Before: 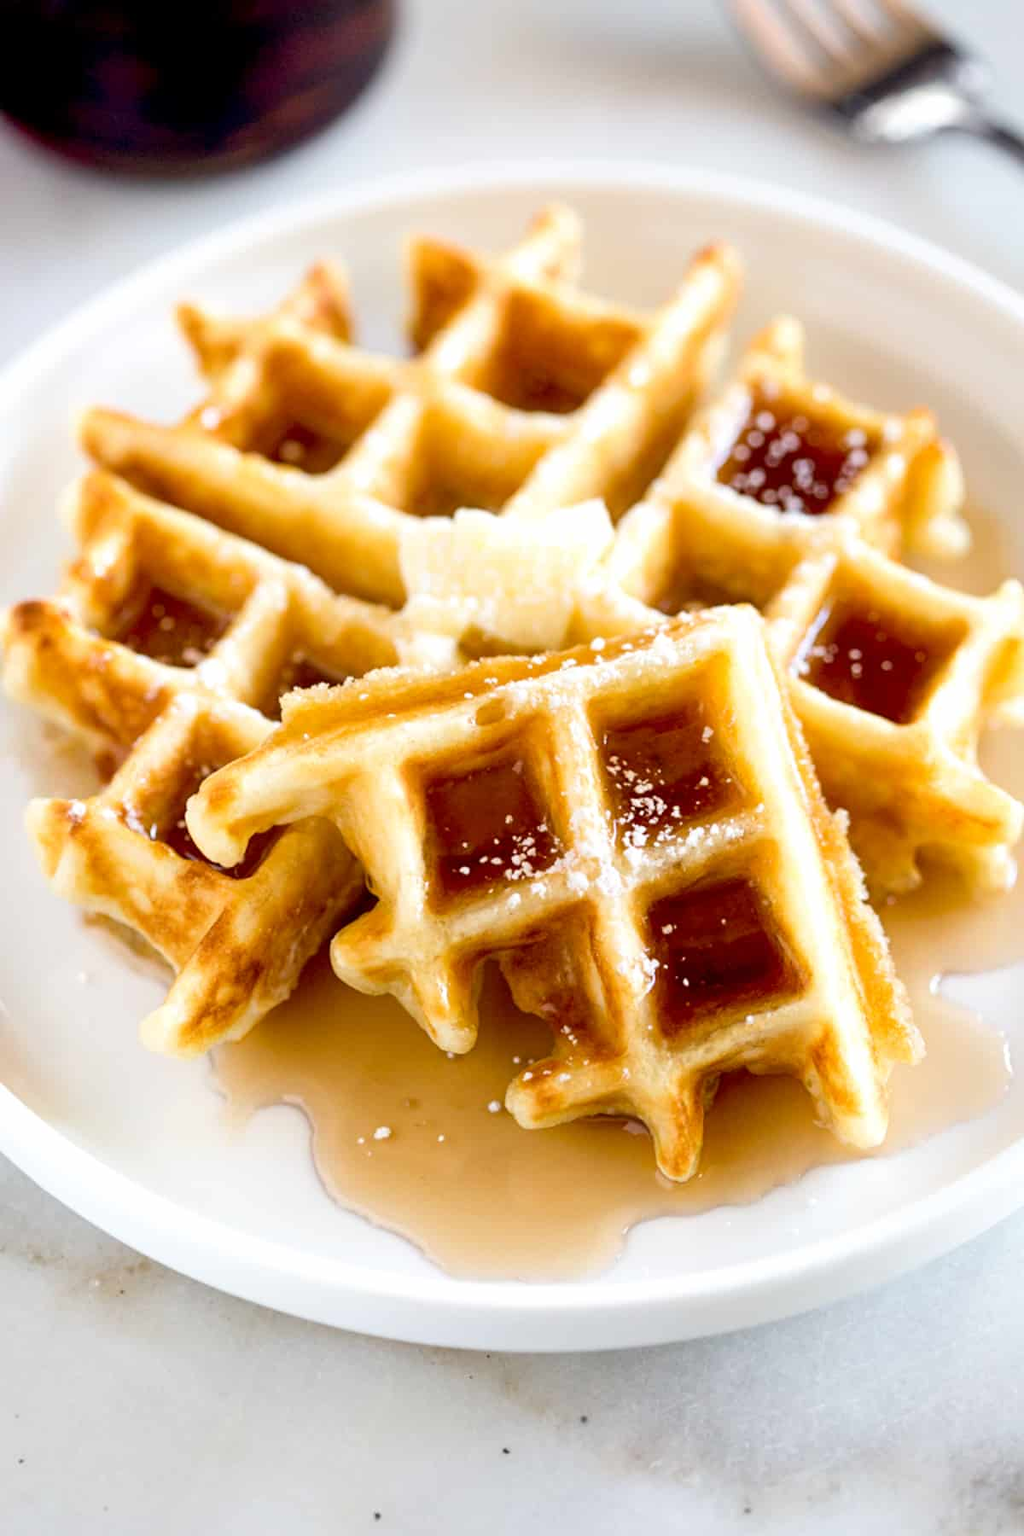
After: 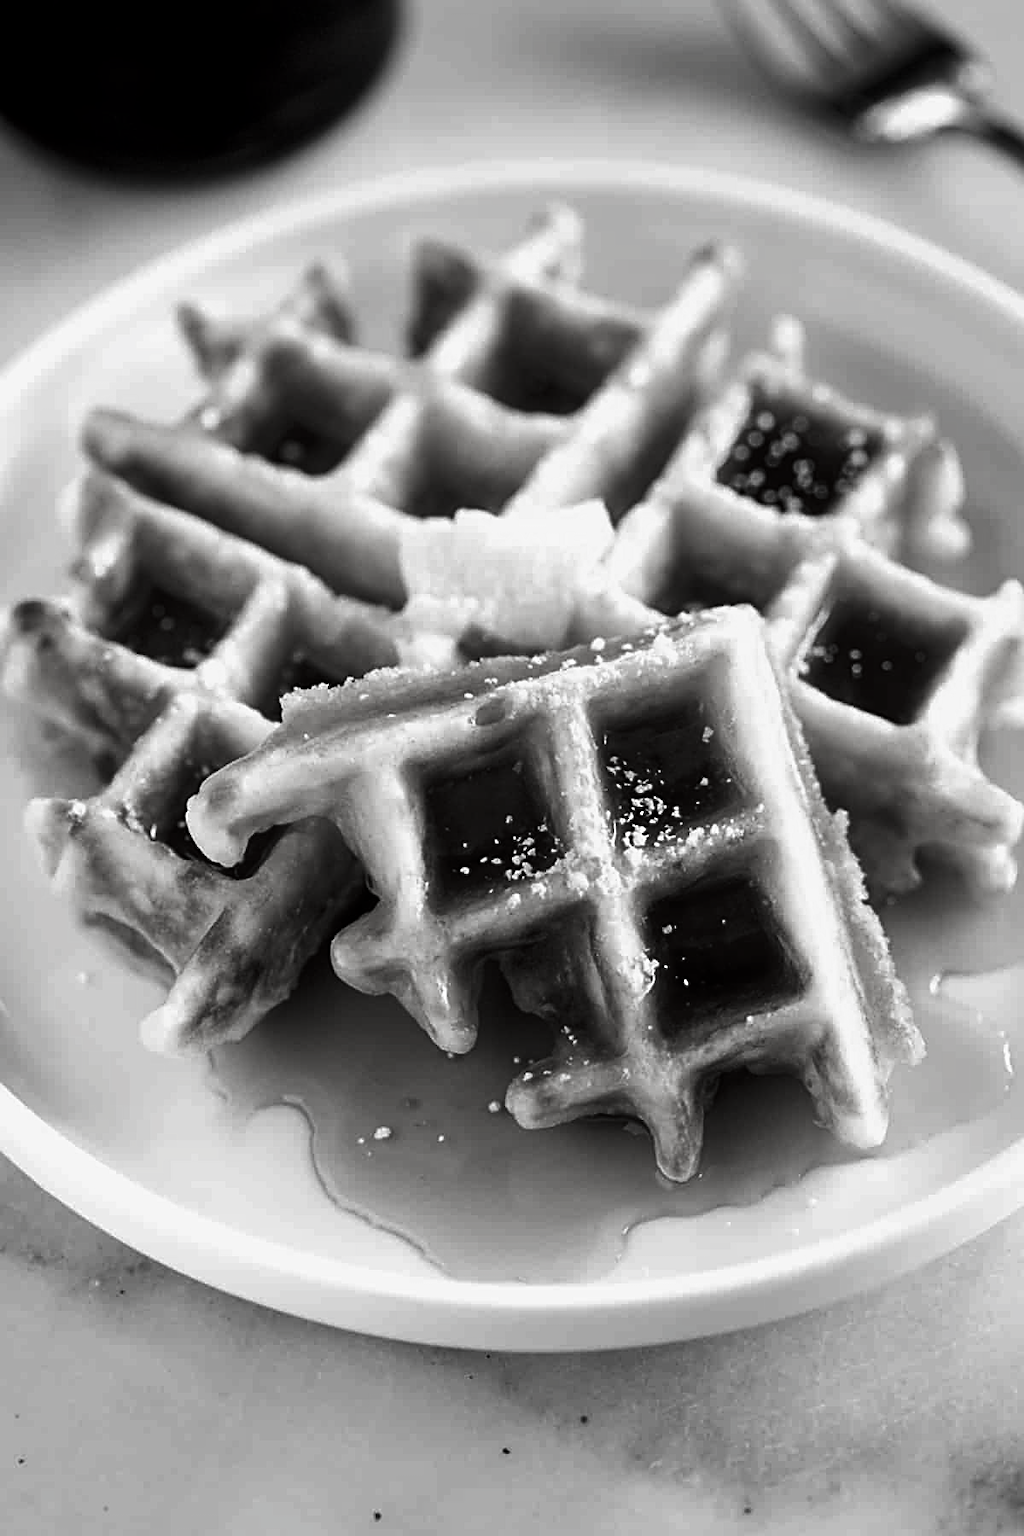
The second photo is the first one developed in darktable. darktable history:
sharpen: on, module defaults
contrast brightness saturation: contrast -0.026, brightness -0.588, saturation -0.984
